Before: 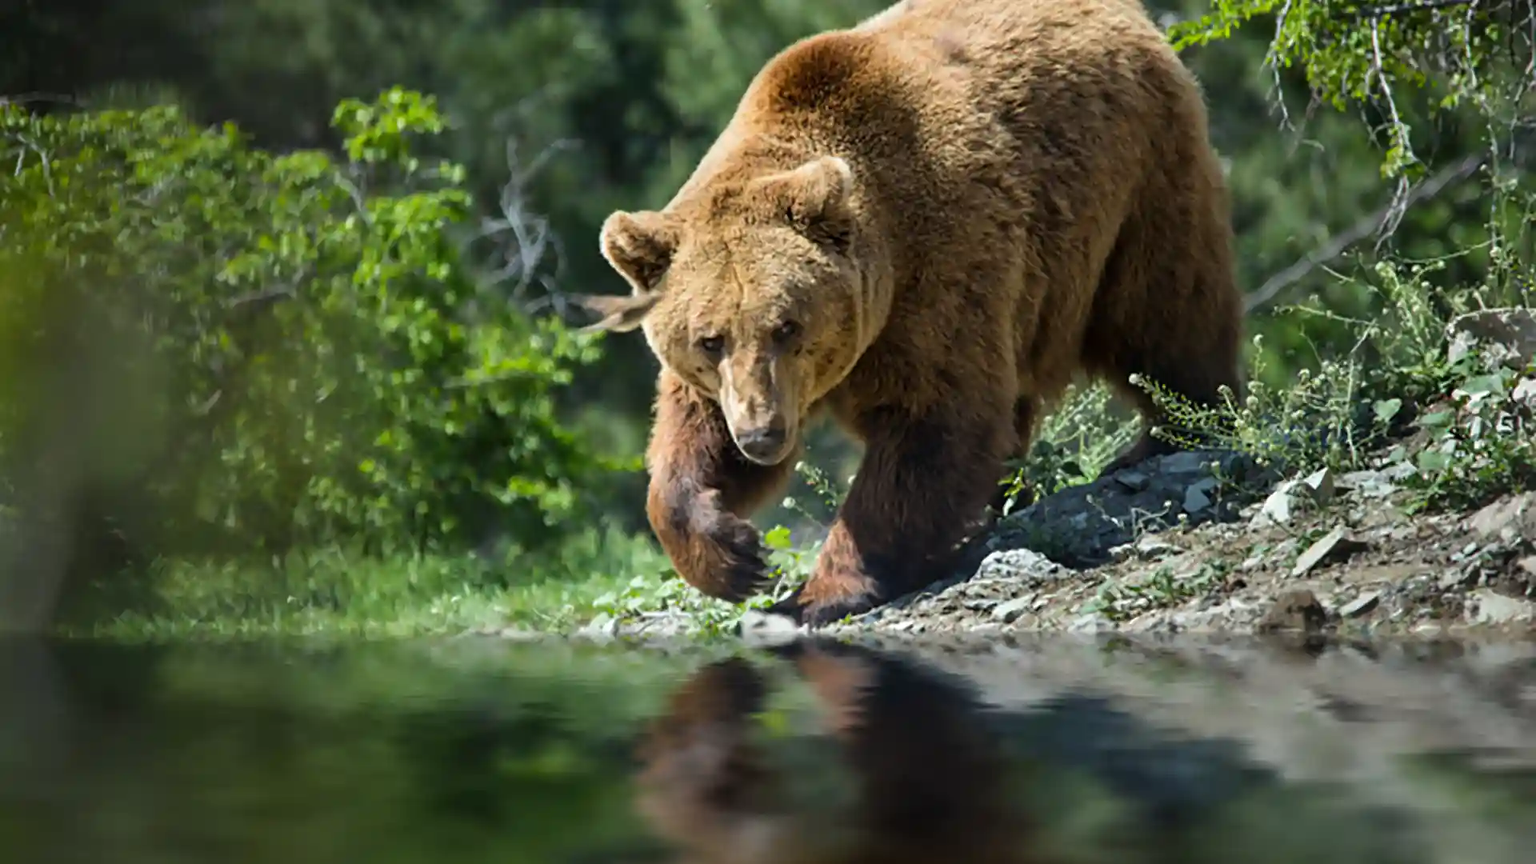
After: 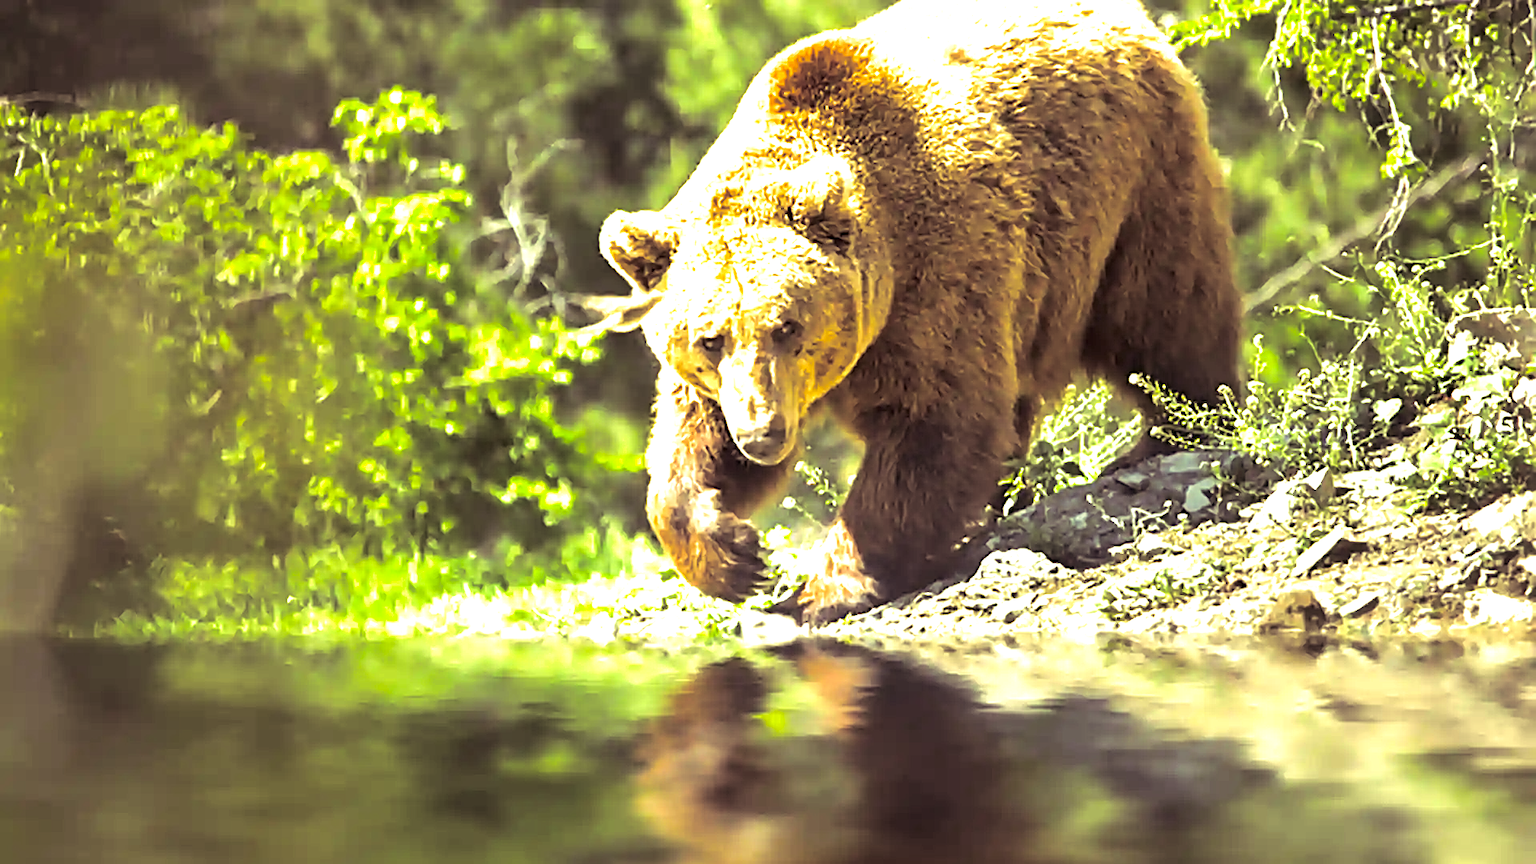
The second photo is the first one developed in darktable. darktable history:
exposure: exposure 2 EV, compensate exposure bias true, compensate highlight preservation false
sharpen: on, module defaults
color correction: highlights a* -0.482, highlights b* 40, shadows a* 9.8, shadows b* -0.161
split-toning: shadows › saturation 0.2
